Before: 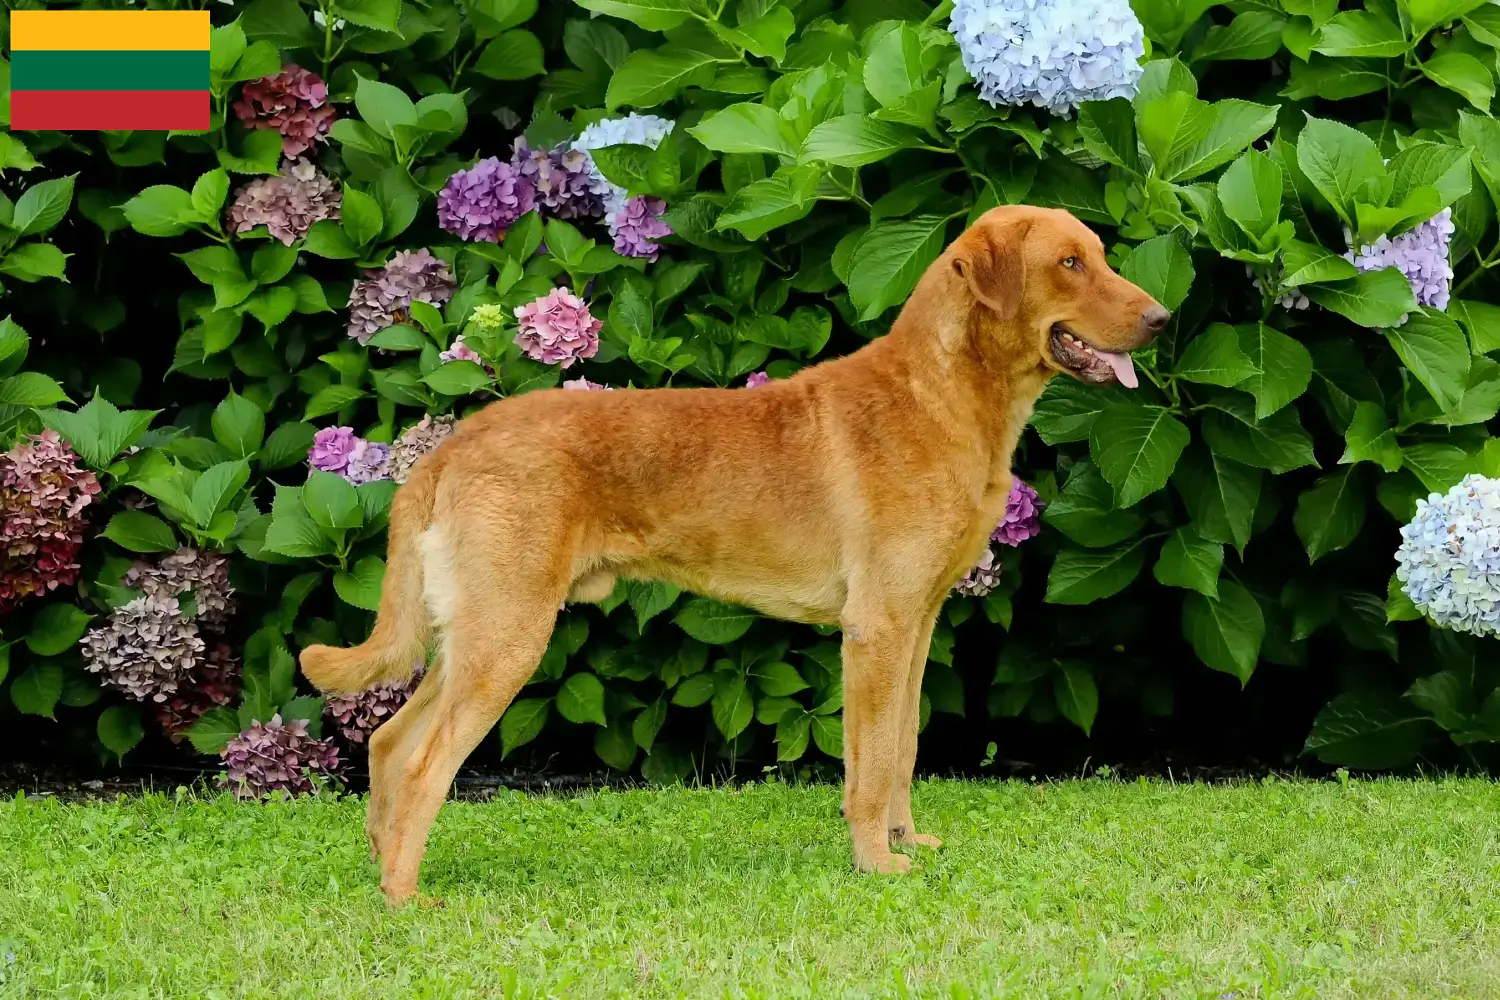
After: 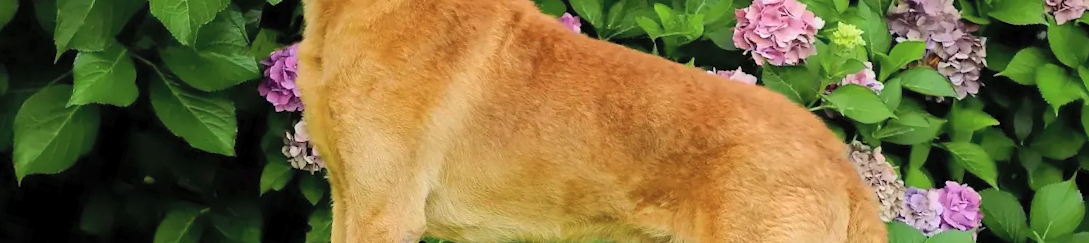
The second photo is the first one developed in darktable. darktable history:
tone equalizer: on, module defaults
crop and rotate: angle 16.12°, top 30.835%, bottom 35.653%
contrast brightness saturation: brightness 0.15
